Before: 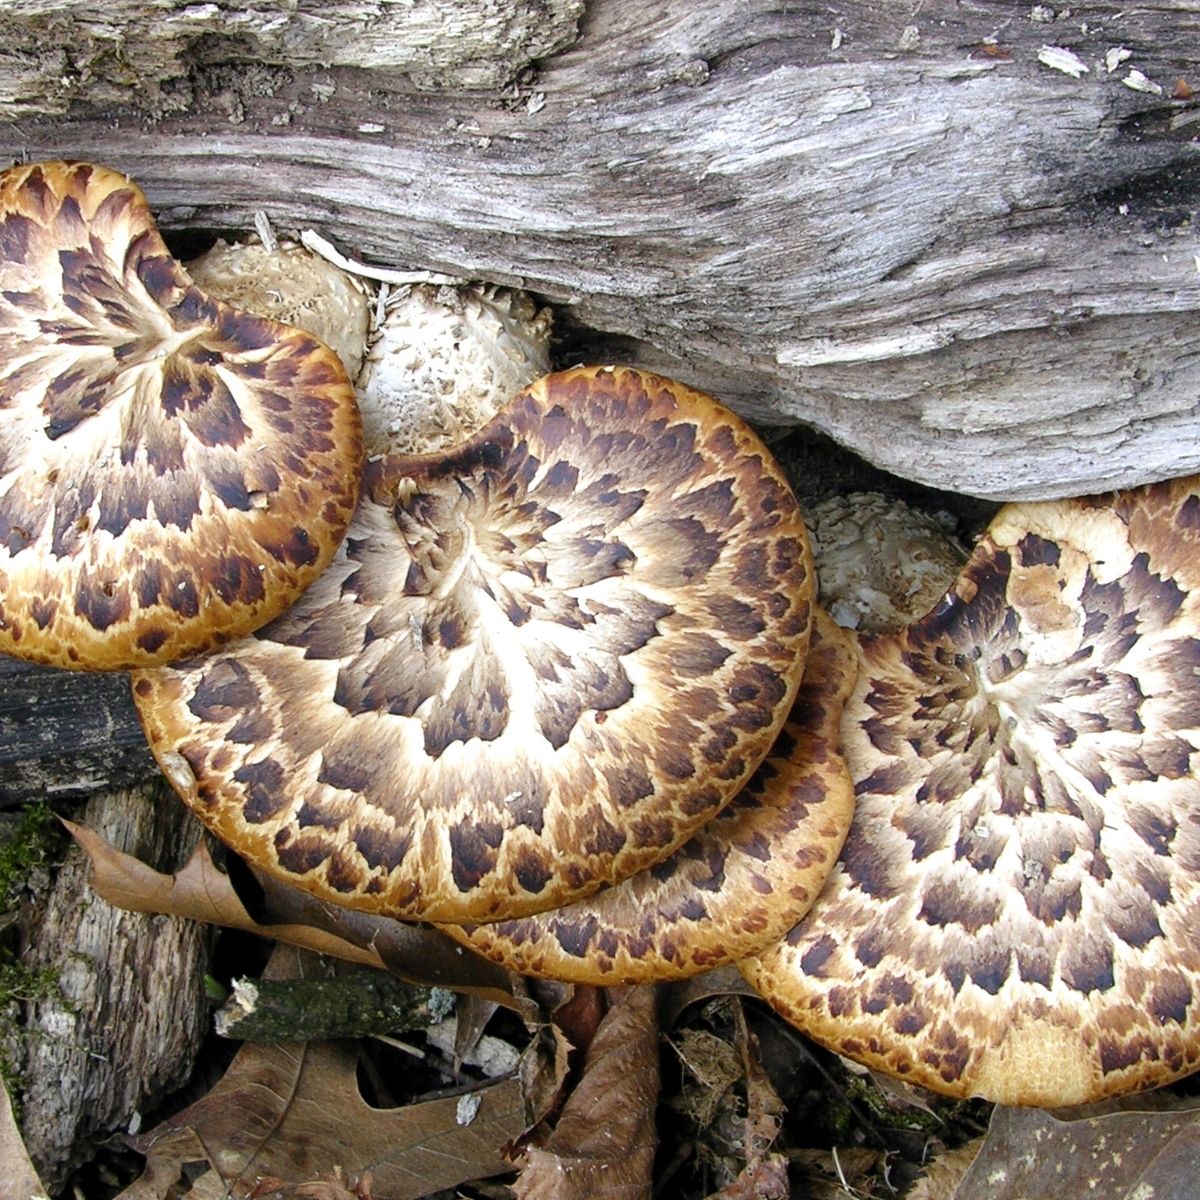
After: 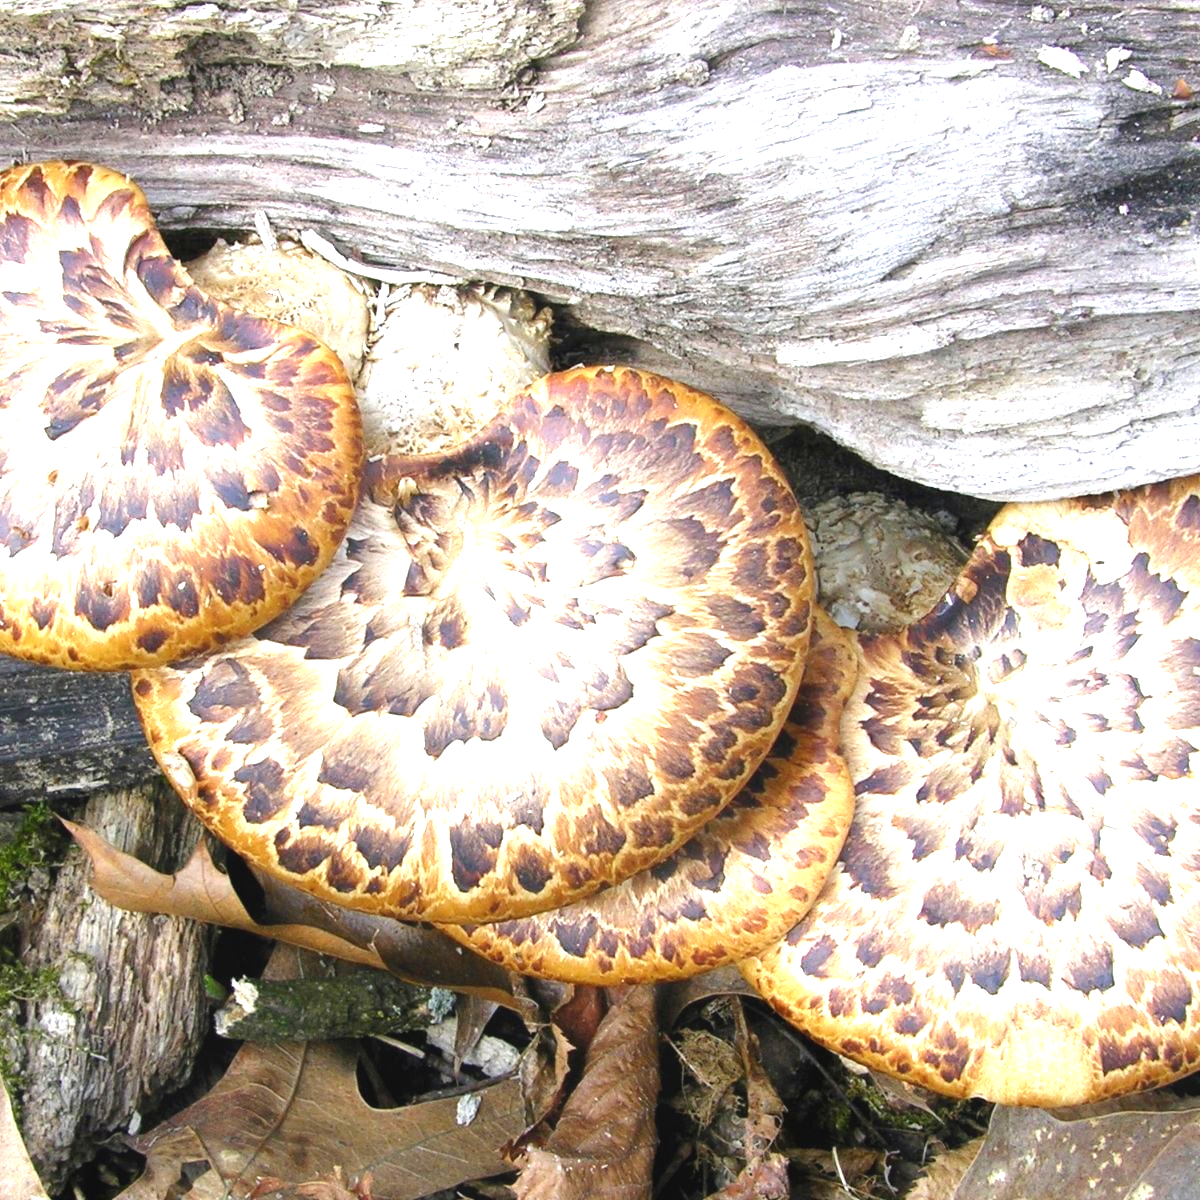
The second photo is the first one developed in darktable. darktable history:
exposure: black level correction 0, exposure 1.199 EV, compensate highlight preservation false
contrast equalizer: y [[0.524, 0.538, 0.547, 0.548, 0.538, 0.524], [0.5 ×6], [0.5 ×6], [0 ×6], [0 ×6]], mix -0.984
